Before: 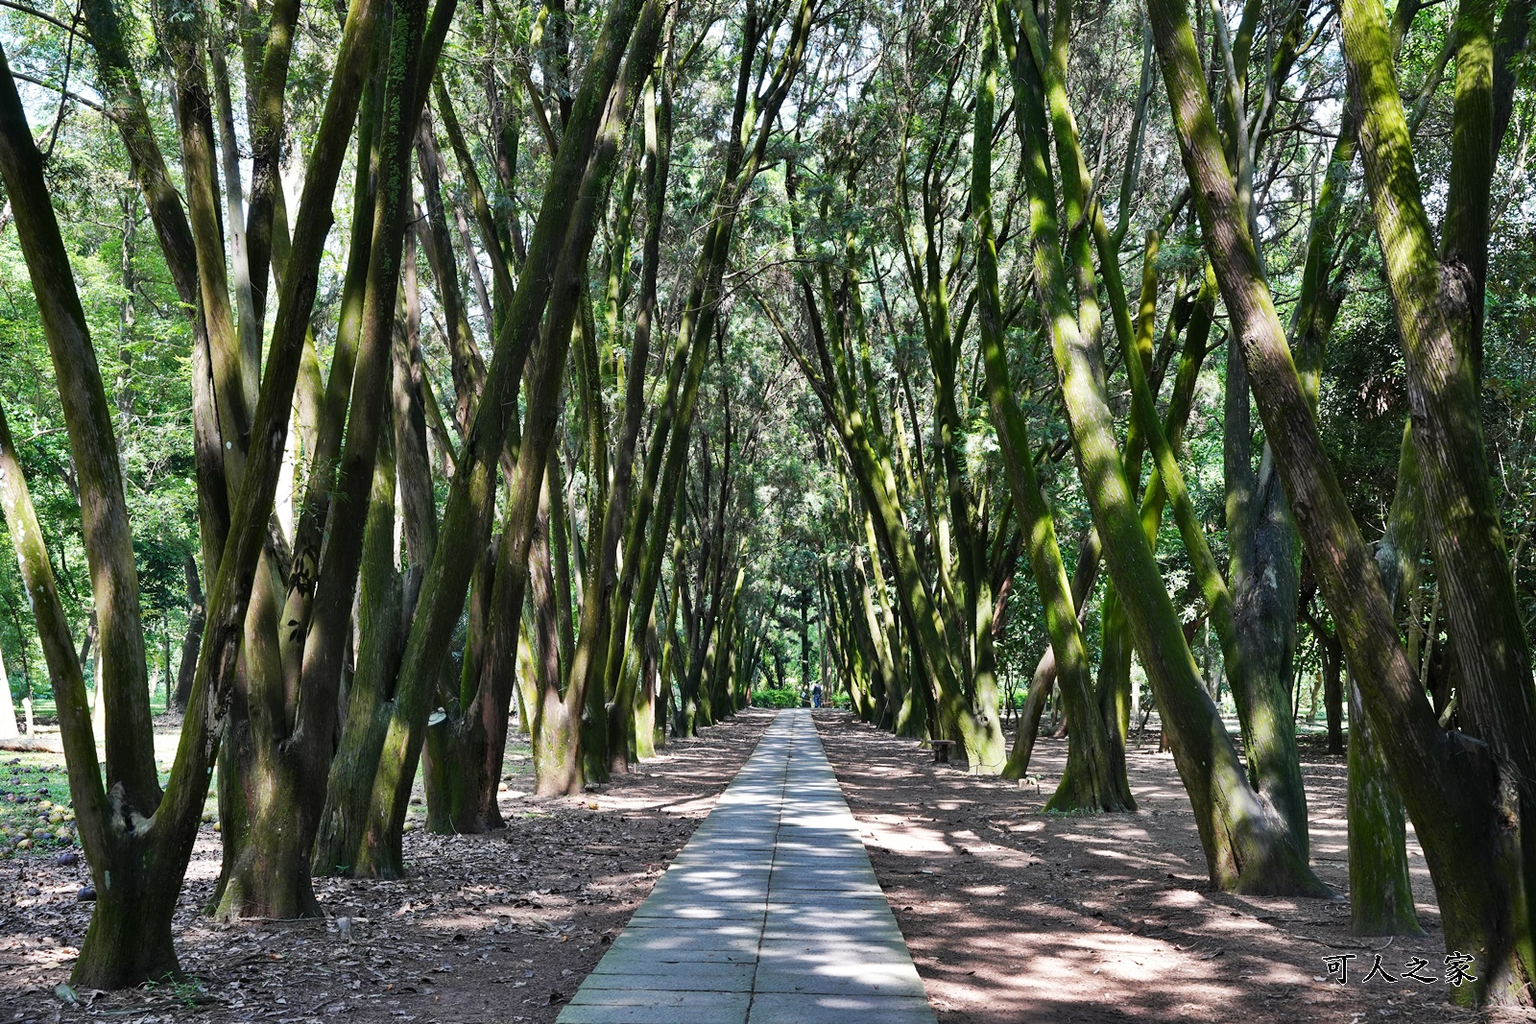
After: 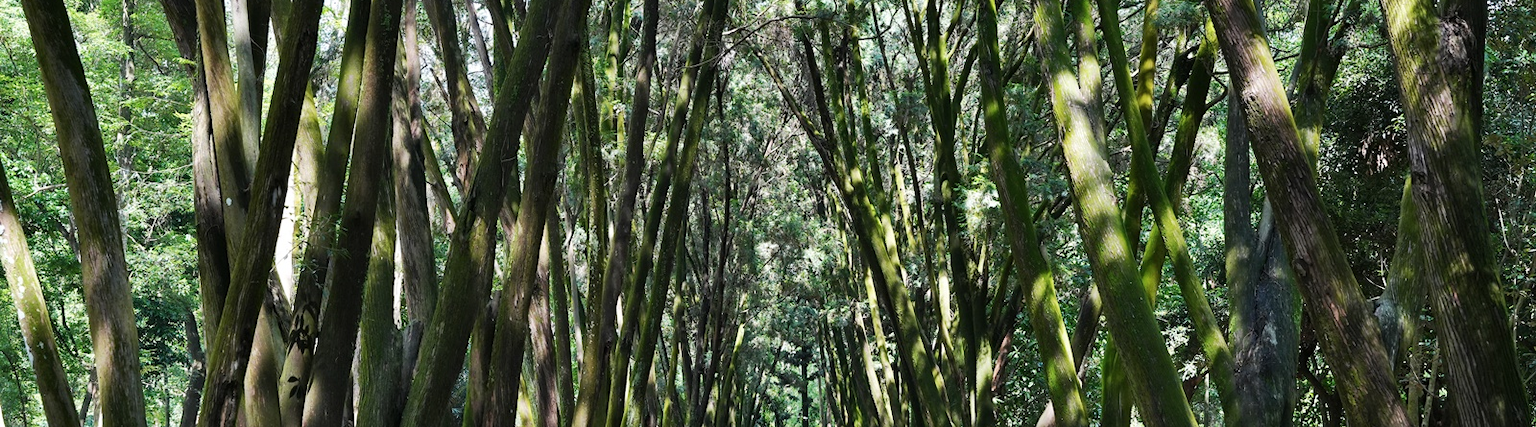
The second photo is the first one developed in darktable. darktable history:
contrast brightness saturation: saturation -0.066
crop and rotate: top 23.856%, bottom 34.388%
